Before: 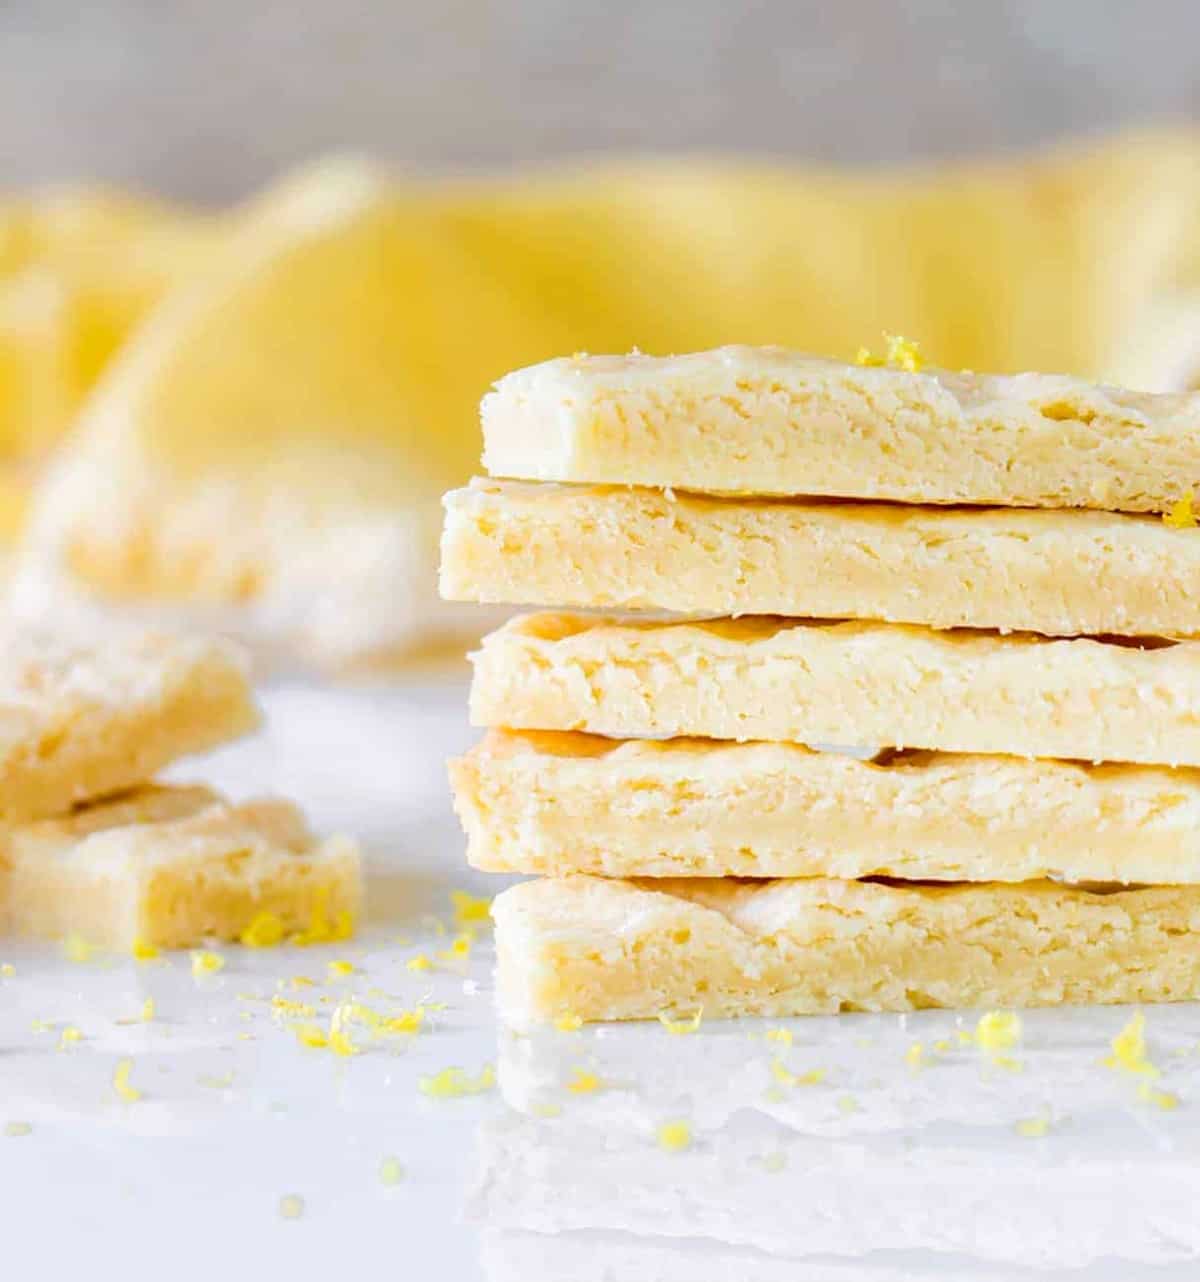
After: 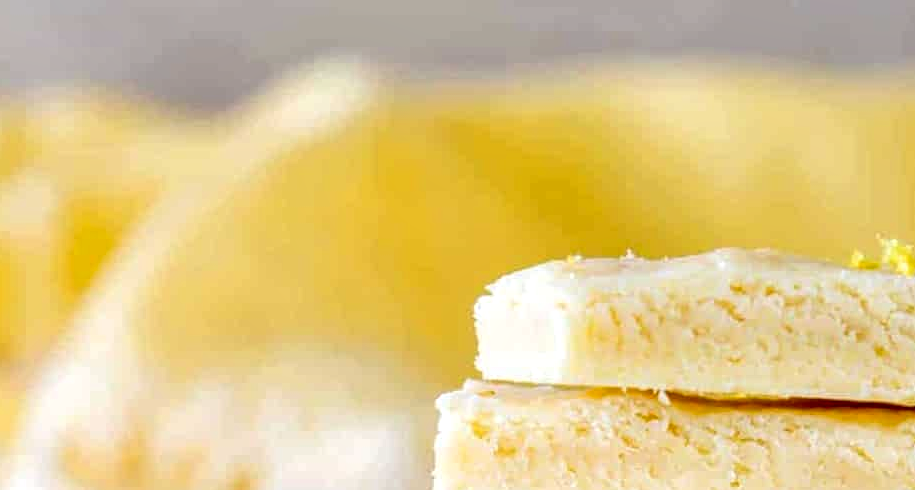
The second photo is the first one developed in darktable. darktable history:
local contrast: detail 130%
contrast equalizer: octaves 7, y [[0.6 ×6], [0.55 ×6], [0 ×6], [0 ×6], [0 ×6]], mix 0.305
crop: left 0.515%, top 7.63%, right 23.184%, bottom 54.12%
